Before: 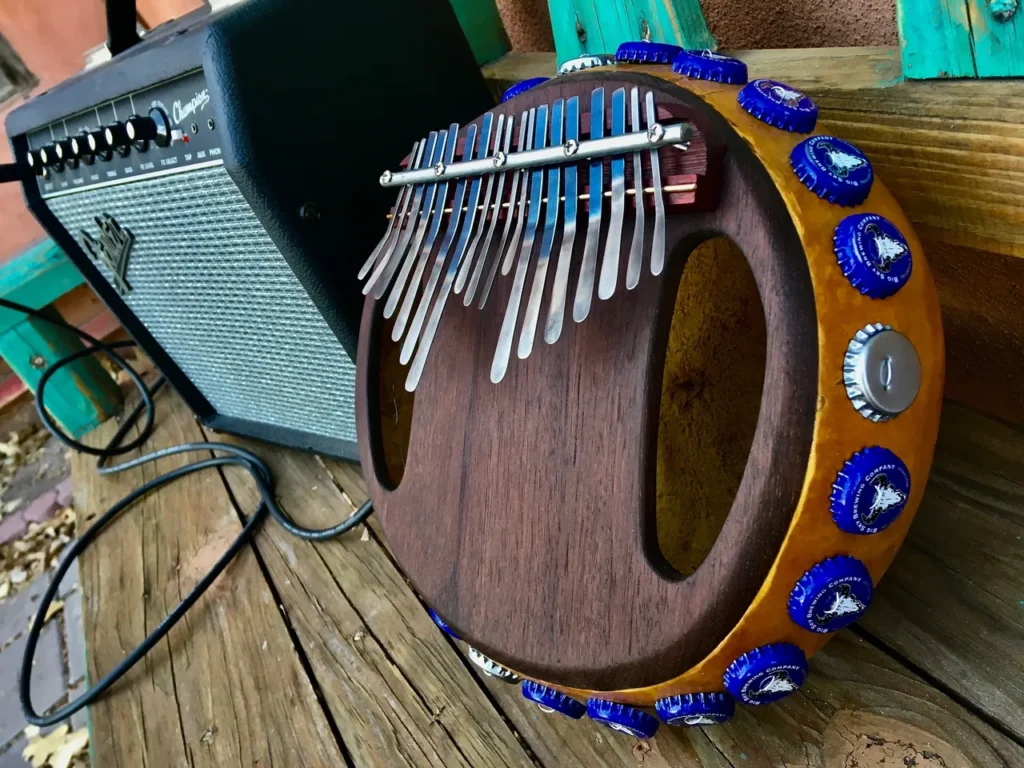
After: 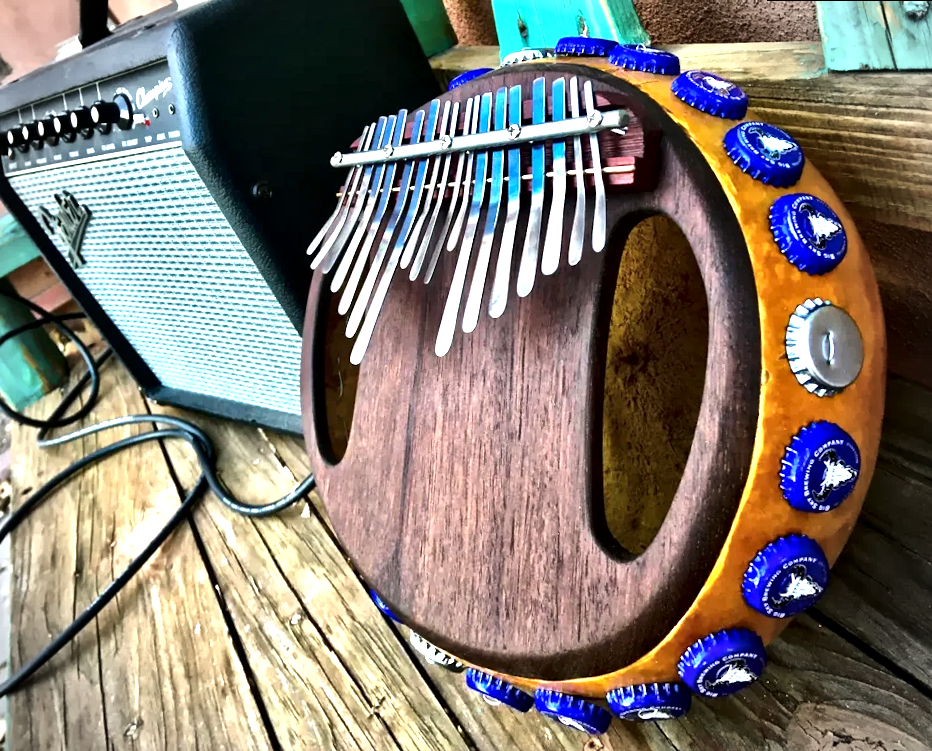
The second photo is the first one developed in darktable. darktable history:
crop: left 1.743%, right 0.268%, bottom 2.011%
exposure: black level correction 0, exposure 1 EV, compensate exposure bias true, compensate highlight preservation false
local contrast: mode bilateral grid, contrast 20, coarseness 19, detail 163%, midtone range 0.2
rotate and perspective: rotation 0.215°, lens shift (vertical) -0.139, crop left 0.069, crop right 0.939, crop top 0.002, crop bottom 0.996
white balance: emerald 1
vignetting: fall-off radius 31.48%, brightness -0.472
tone equalizer: -8 EV -0.75 EV, -7 EV -0.7 EV, -6 EV -0.6 EV, -5 EV -0.4 EV, -3 EV 0.4 EV, -2 EV 0.6 EV, -1 EV 0.7 EV, +0 EV 0.75 EV, edges refinement/feathering 500, mask exposure compensation -1.57 EV, preserve details no
